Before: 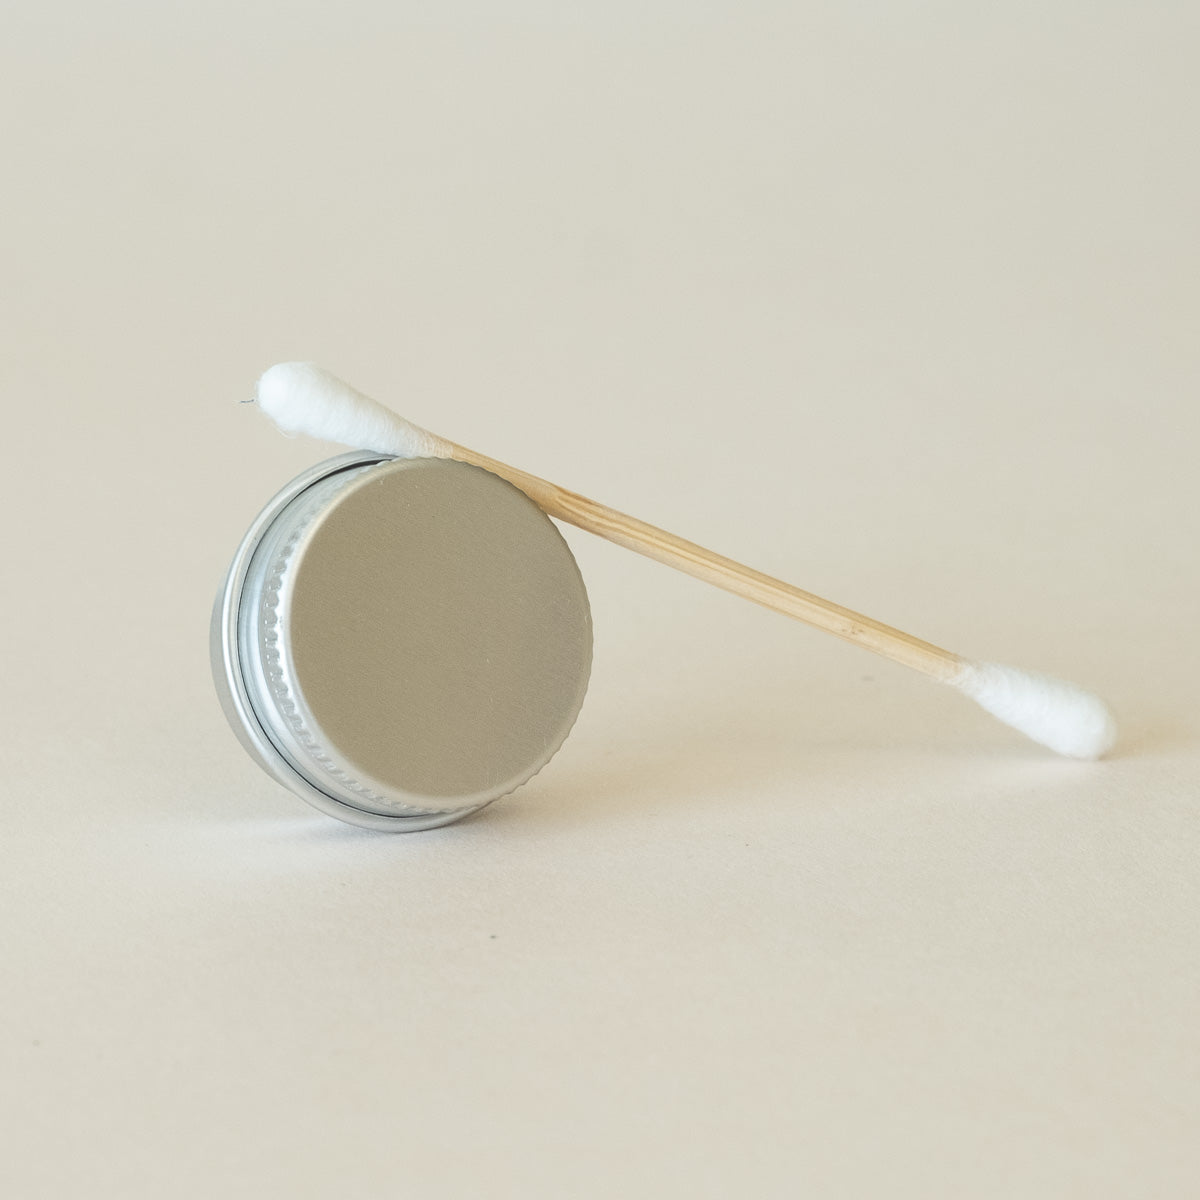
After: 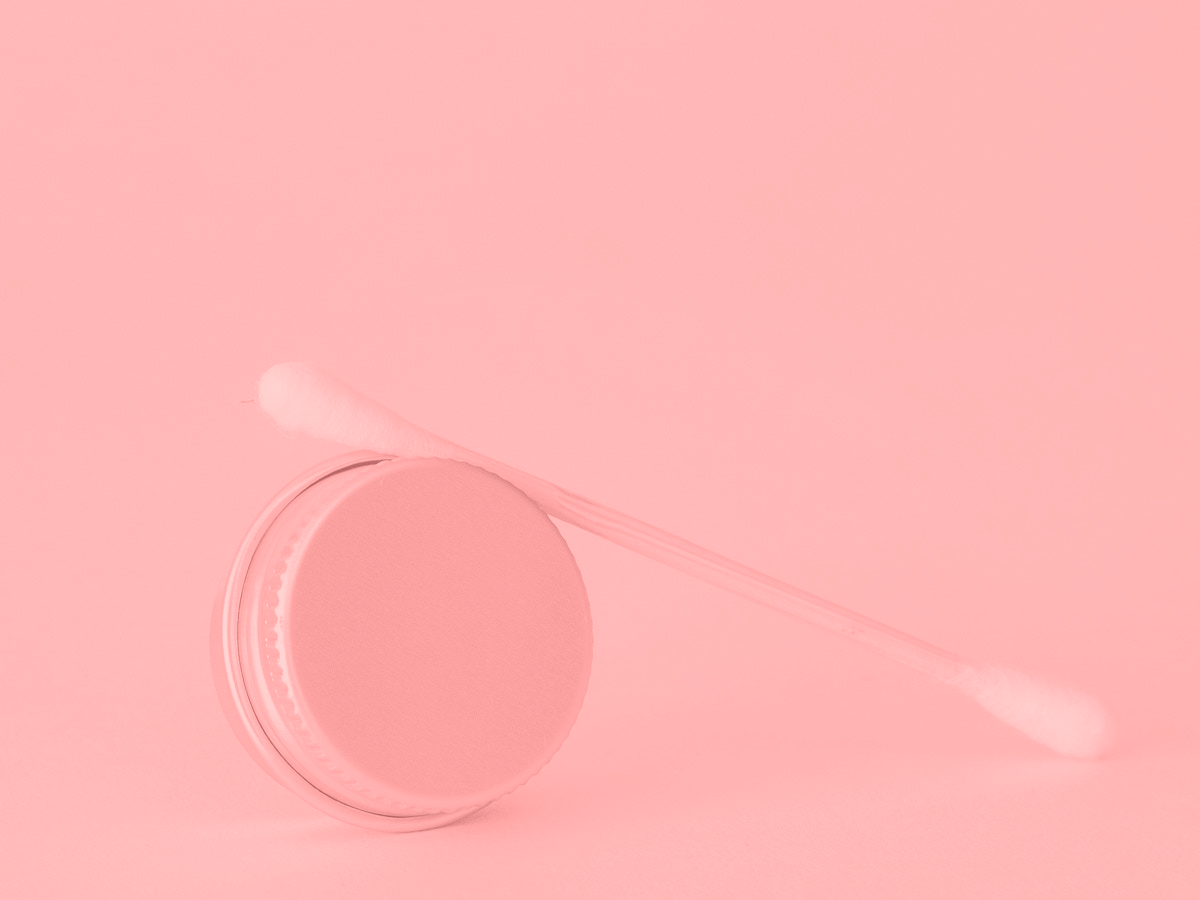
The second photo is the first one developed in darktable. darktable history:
contrast brightness saturation: contrast 0.07, brightness 0.18, saturation 0.4
crop: bottom 24.967%
tone curve: curves: ch0 [(0, 0) (0.003, 0.01) (0.011, 0.014) (0.025, 0.029) (0.044, 0.051) (0.069, 0.072) (0.1, 0.097) (0.136, 0.123) (0.177, 0.16) (0.224, 0.2) (0.277, 0.248) (0.335, 0.305) (0.399, 0.37) (0.468, 0.454) (0.543, 0.534) (0.623, 0.609) (0.709, 0.681) (0.801, 0.752) (0.898, 0.841) (1, 1)], preserve colors none
colorize: saturation 51%, source mix 50.67%, lightness 50.67%
local contrast: on, module defaults
